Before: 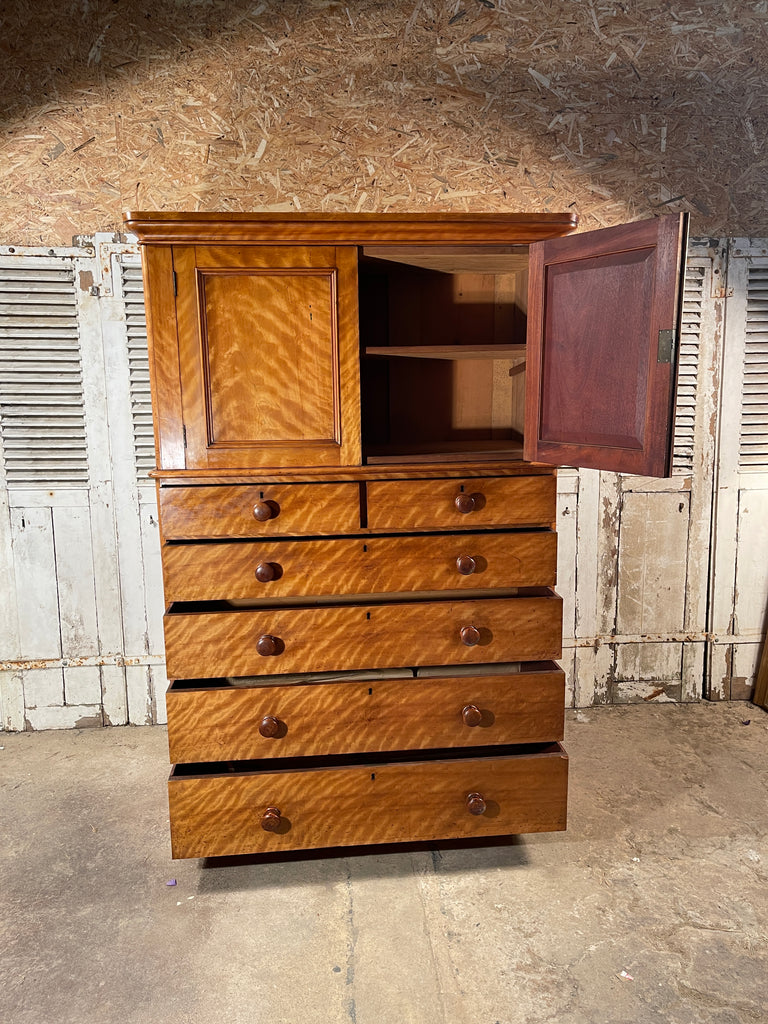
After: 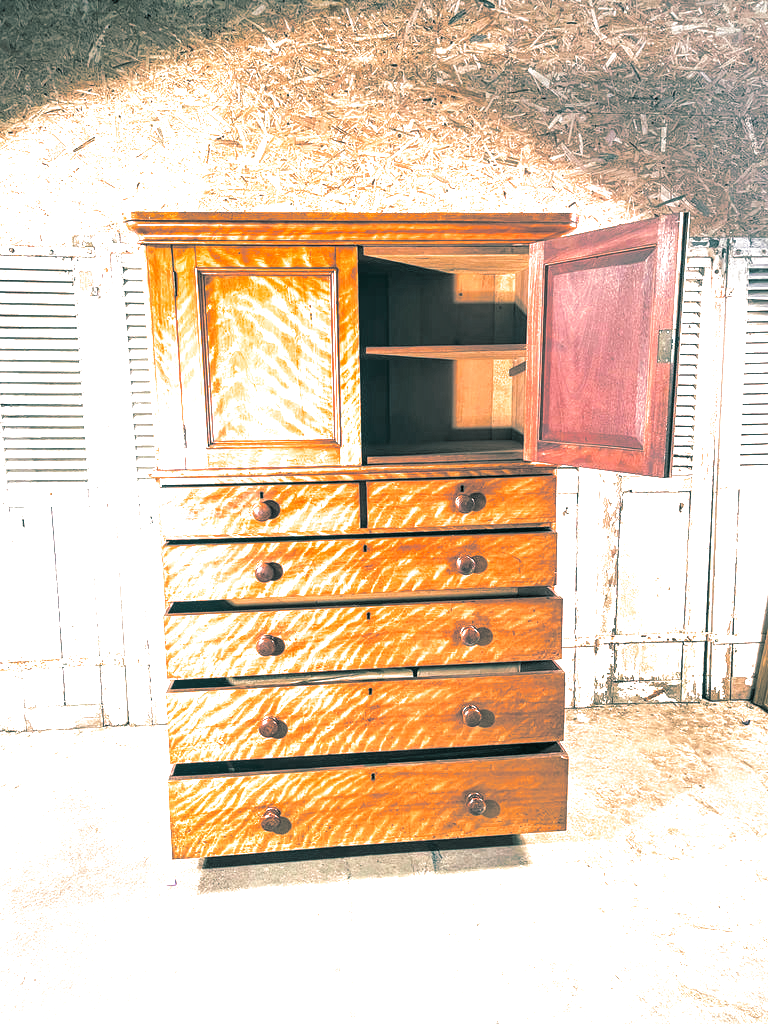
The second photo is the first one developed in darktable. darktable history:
exposure: exposure 2 EV, compensate exposure bias true, compensate highlight preservation false
local contrast: on, module defaults
split-toning: shadows › hue 186.43°, highlights › hue 49.29°, compress 30.29%
